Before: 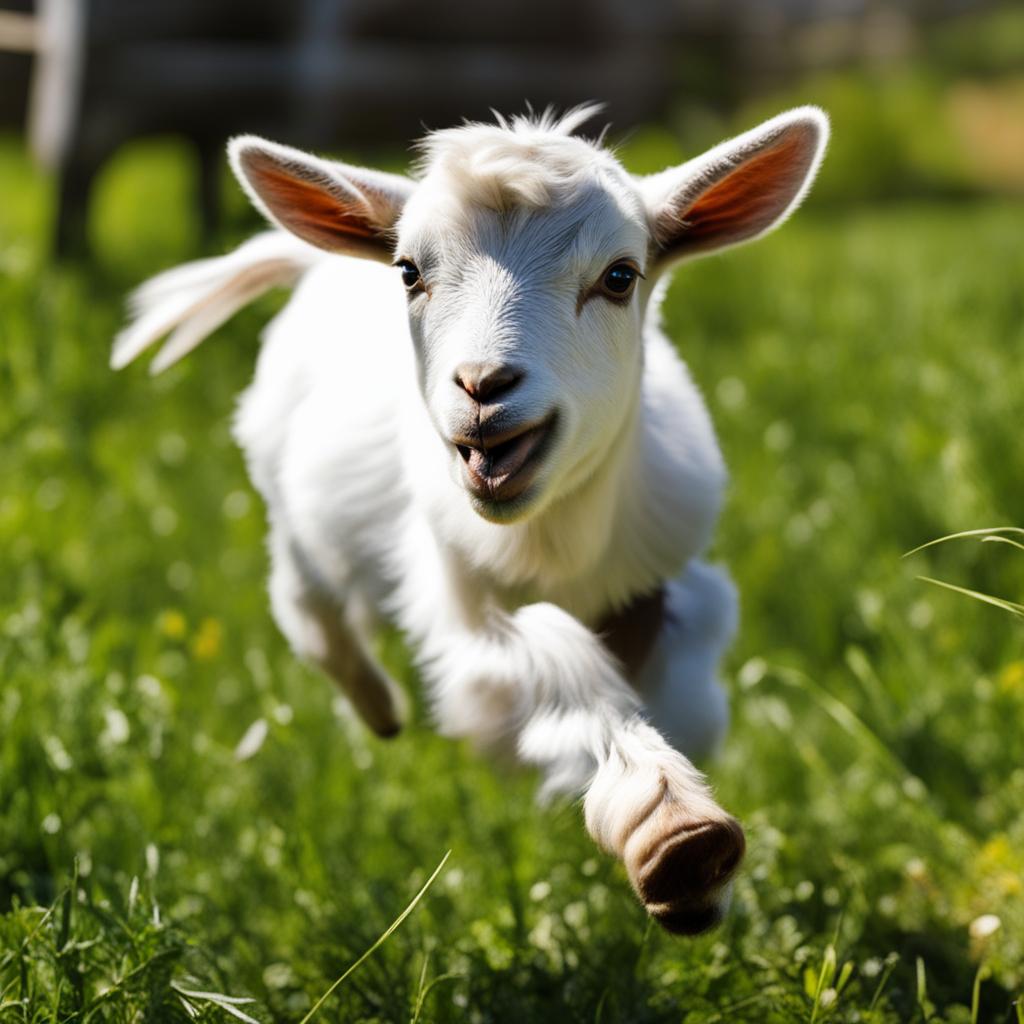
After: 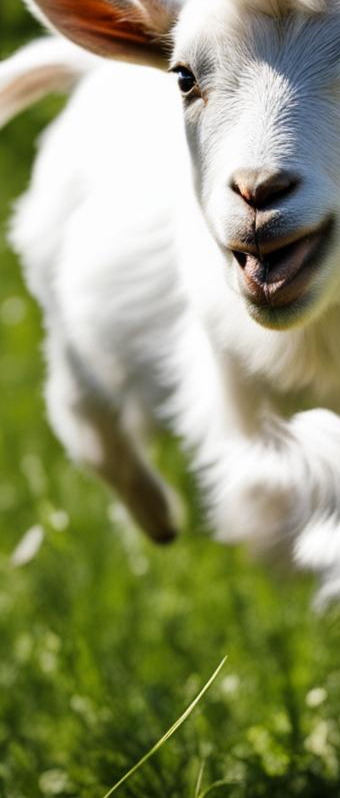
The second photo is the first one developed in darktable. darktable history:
crop and rotate: left 21.932%, top 19.039%, right 44.85%, bottom 2.972%
exposure: compensate highlight preservation false
